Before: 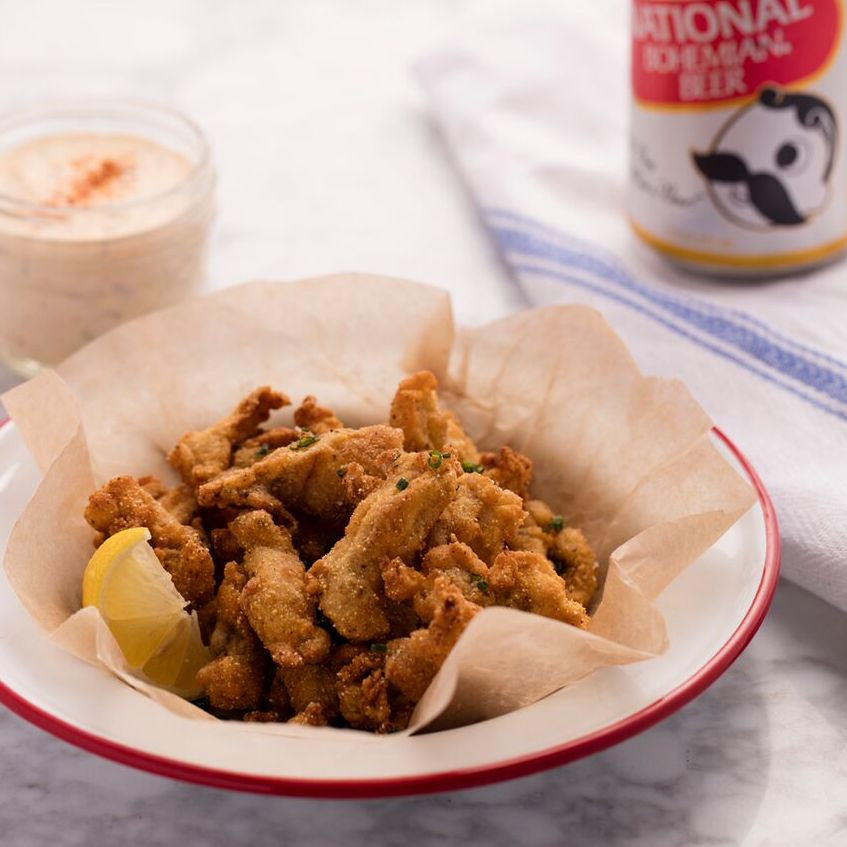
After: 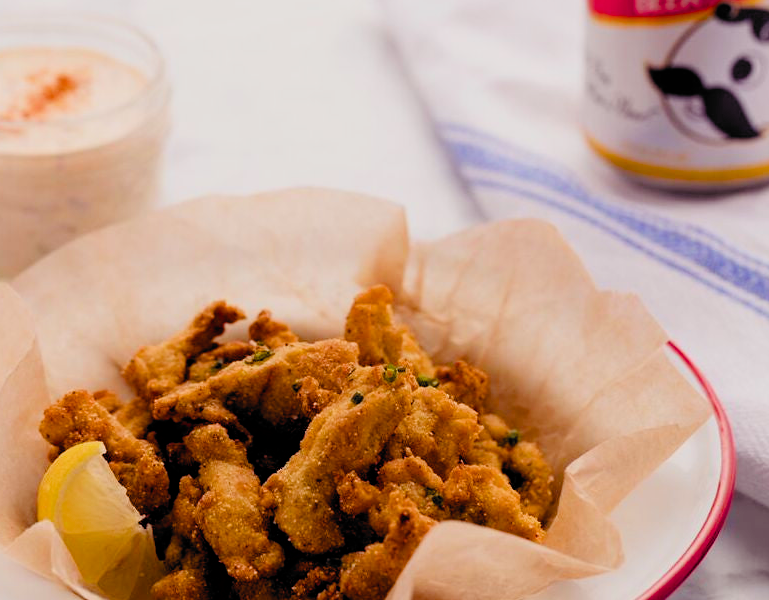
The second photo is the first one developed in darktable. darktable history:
color balance rgb: shadows lift › chroma 6.43%, shadows lift › hue 303.78°, perceptual saturation grading › global saturation 34.601%, perceptual saturation grading › highlights -29.873%, perceptual saturation grading › shadows 35.338%
crop: left 5.399%, top 10.26%, right 3.781%, bottom 18.857%
filmic rgb: black relative exposure -5.11 EV, white relative exposure 3.56 EV, hardness 3.16, contrast 1.188, highlights saturation mix -30.25%, color science v6 (2022)
